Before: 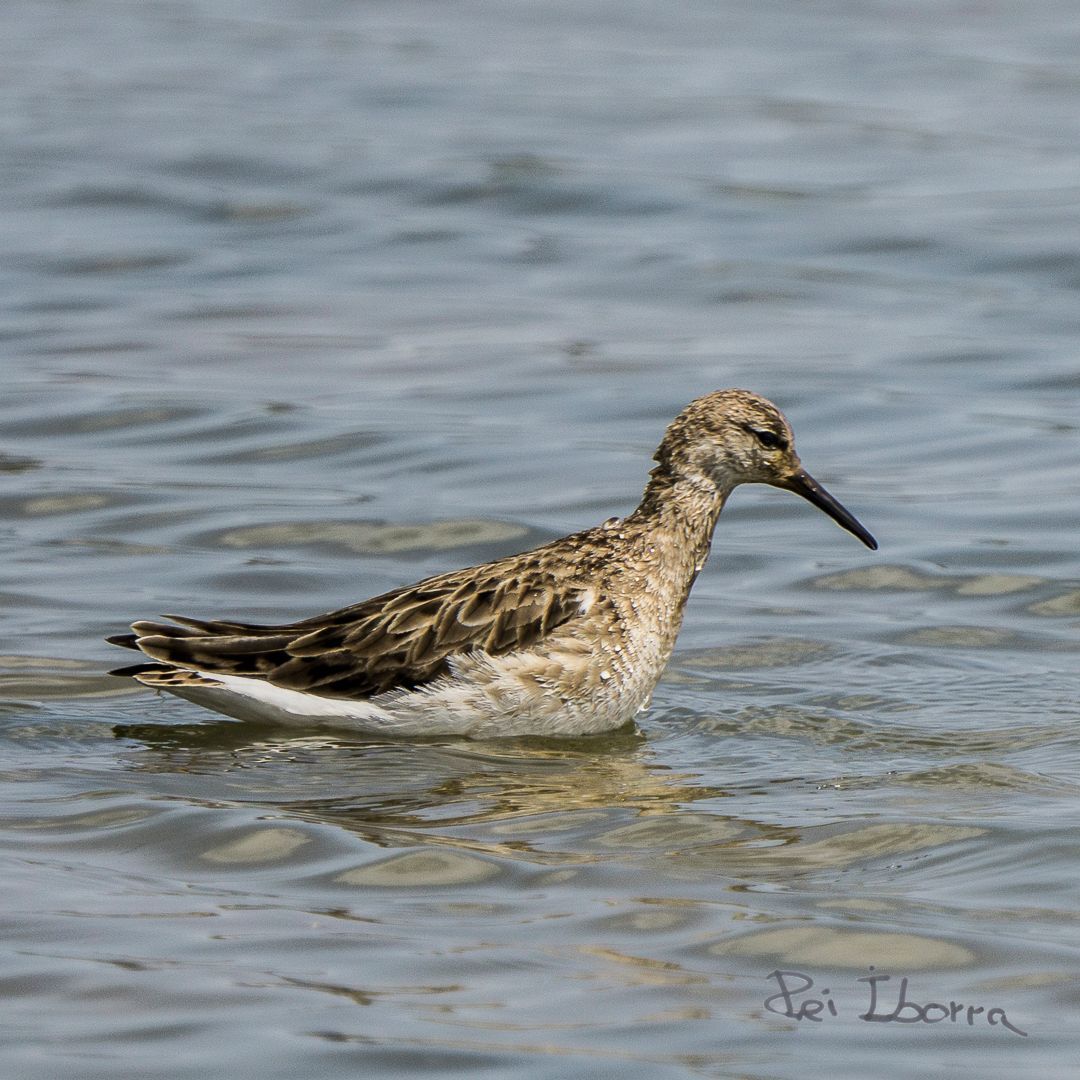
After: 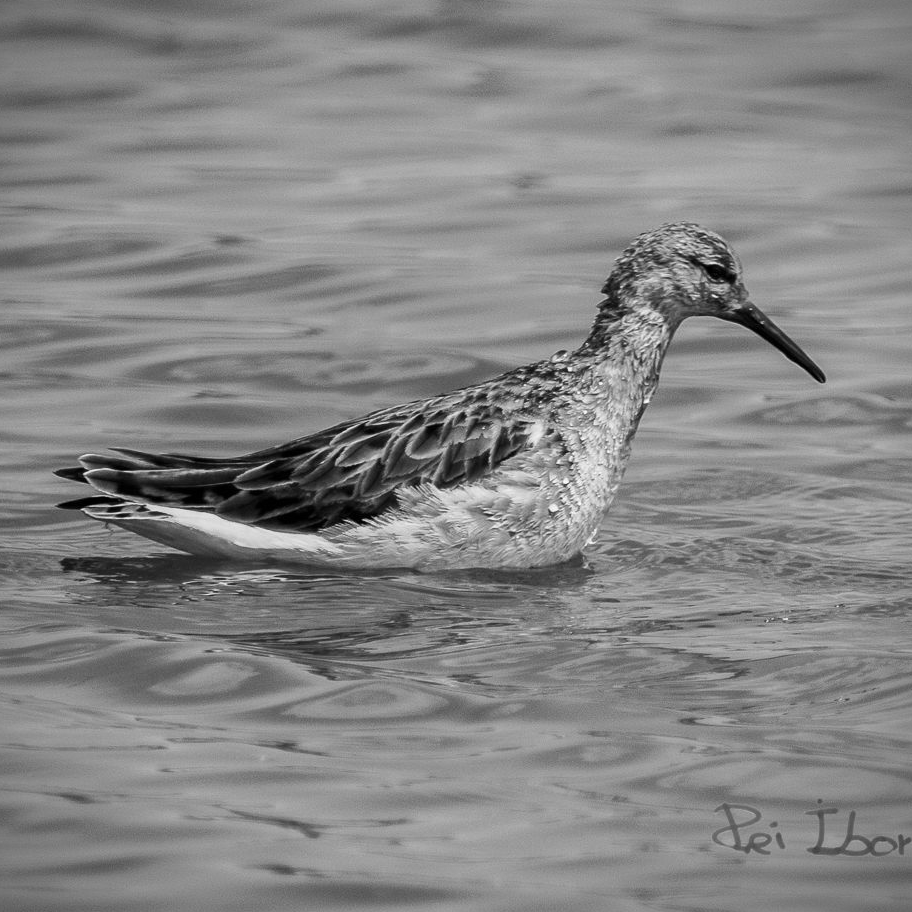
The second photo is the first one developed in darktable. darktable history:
vignetting: fall-off start 91.19%
crop and rotate: left 4.842%, top 15.51%, right 10.668%
monochrome: on, module defaults
